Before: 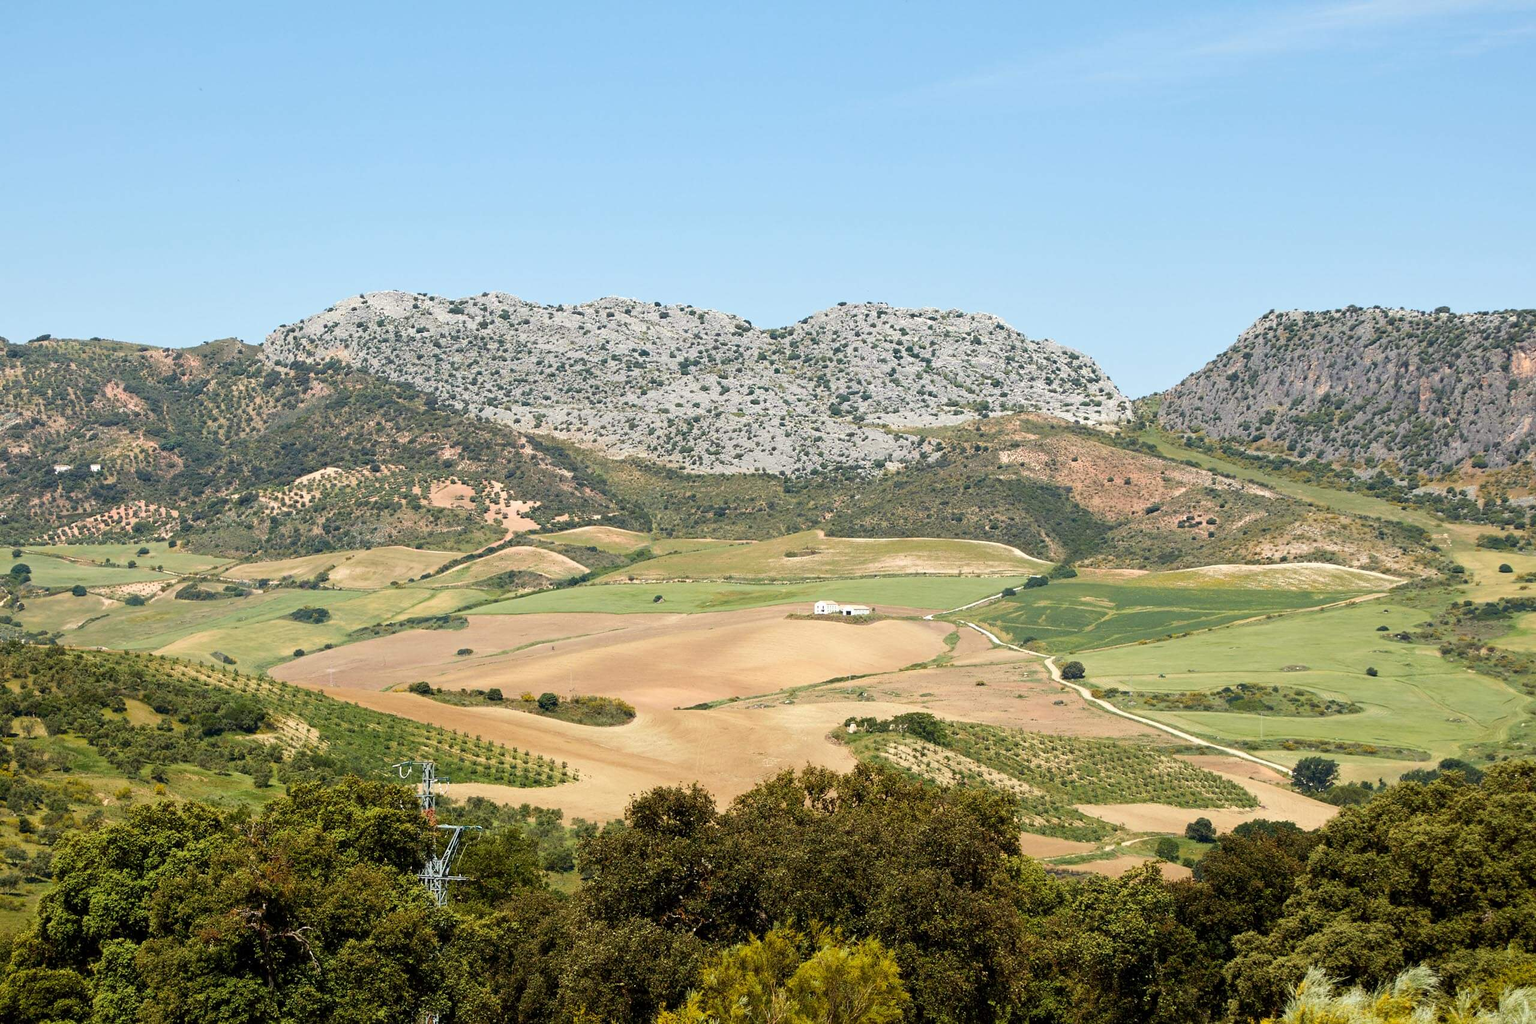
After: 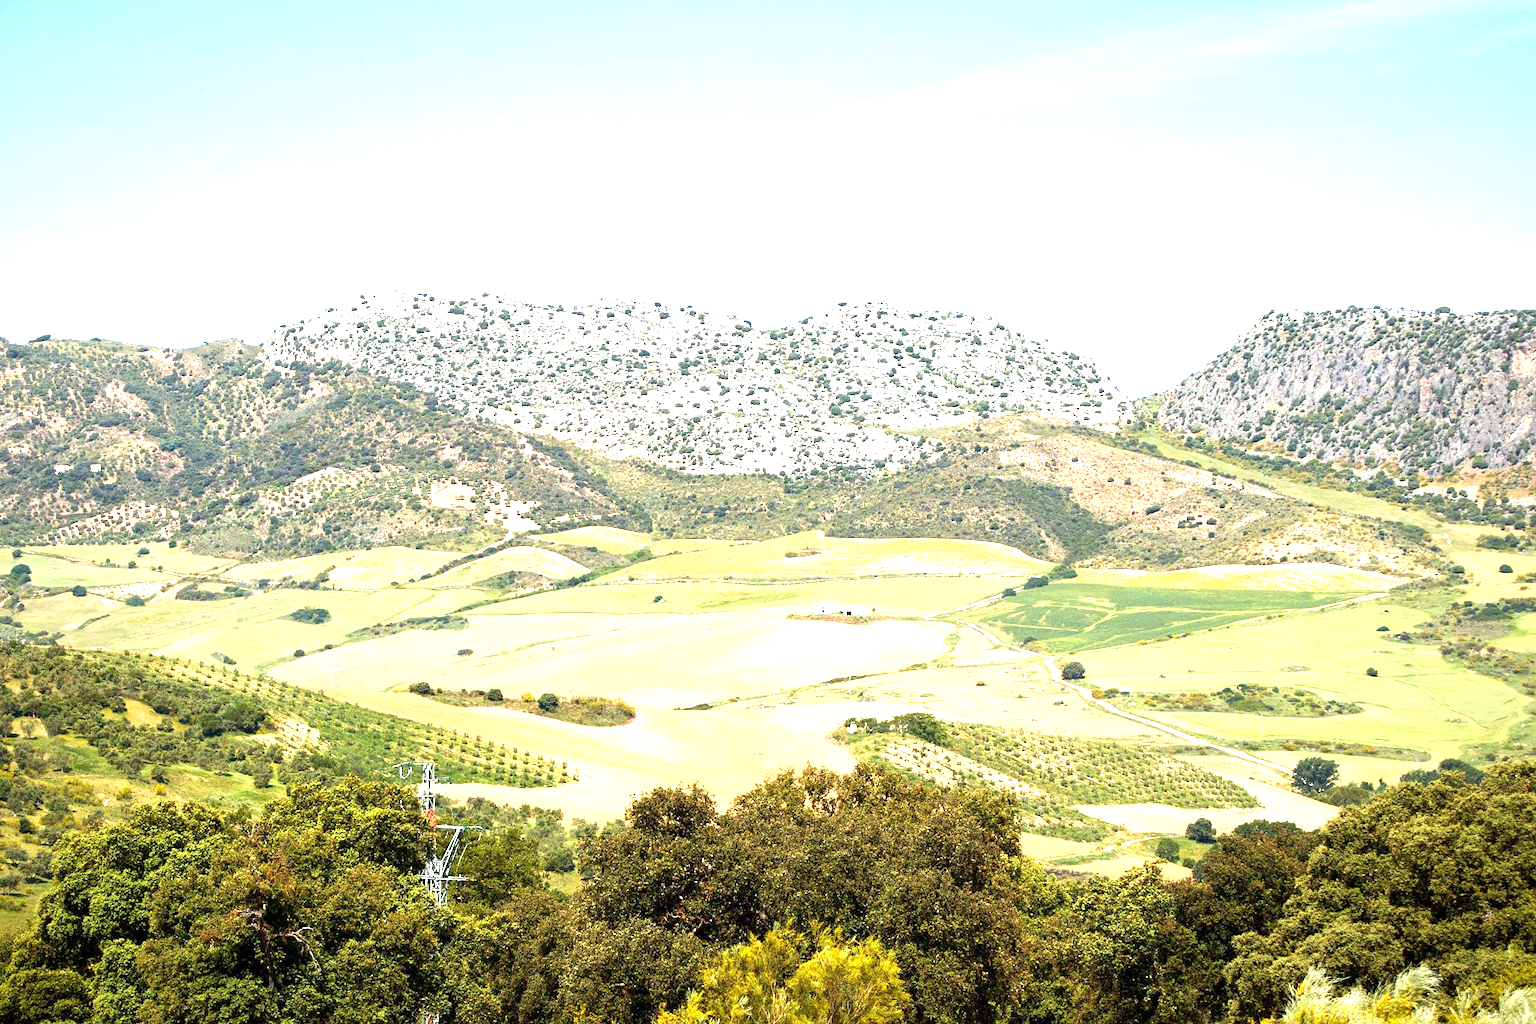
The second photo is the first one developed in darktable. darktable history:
vignetting: fall-off start 80.87%, fall-off radius 61.59%, brightness -0.384, saturation 0.007, center (0, 0.007), automatic ratio true, width/height ratio 1.418
grain: coarseness 0.09 ISO, strength 40%
exposure: exposure 1.5 EV, compensate highlight preservation false
